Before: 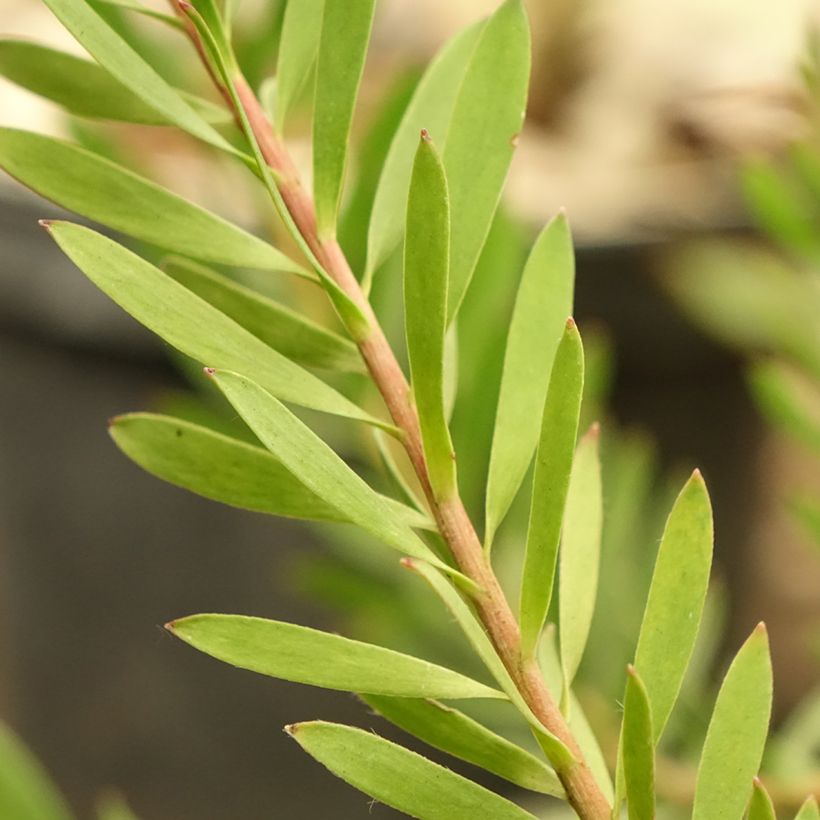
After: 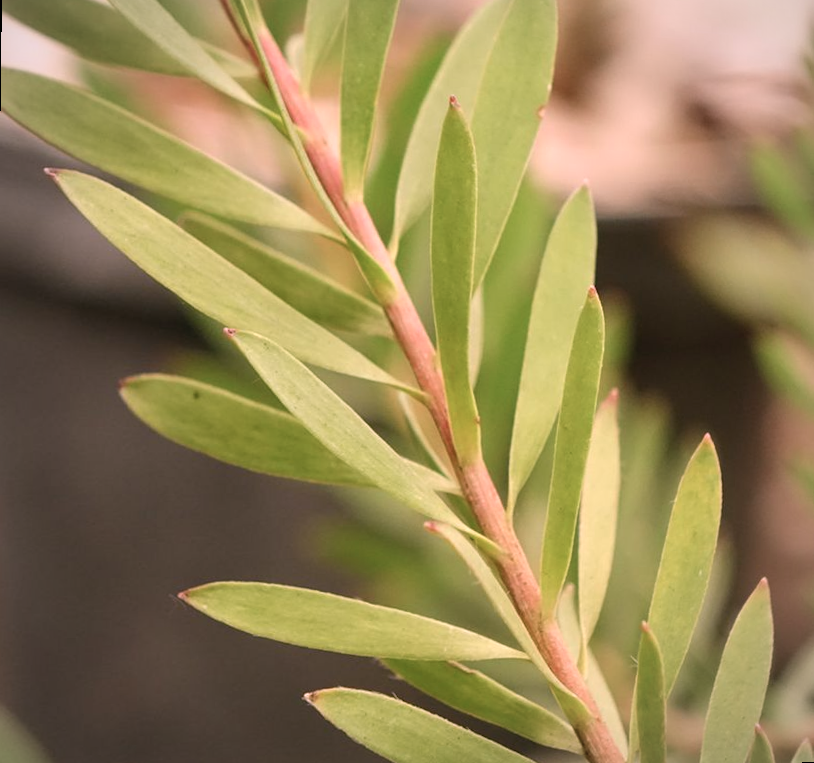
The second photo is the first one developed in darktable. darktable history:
rotate and perspective: rotation 0.679°, lens shift (horizontal) 0.136, crop left 0.009, crop right 0.991, crop top 0.078, crop bottom 0.95
color correction: highlights a* 15.46, highlights b* -20.56
white balance: red 1.029, blue 0.92
vignetting: fall-off radius 81.94%
